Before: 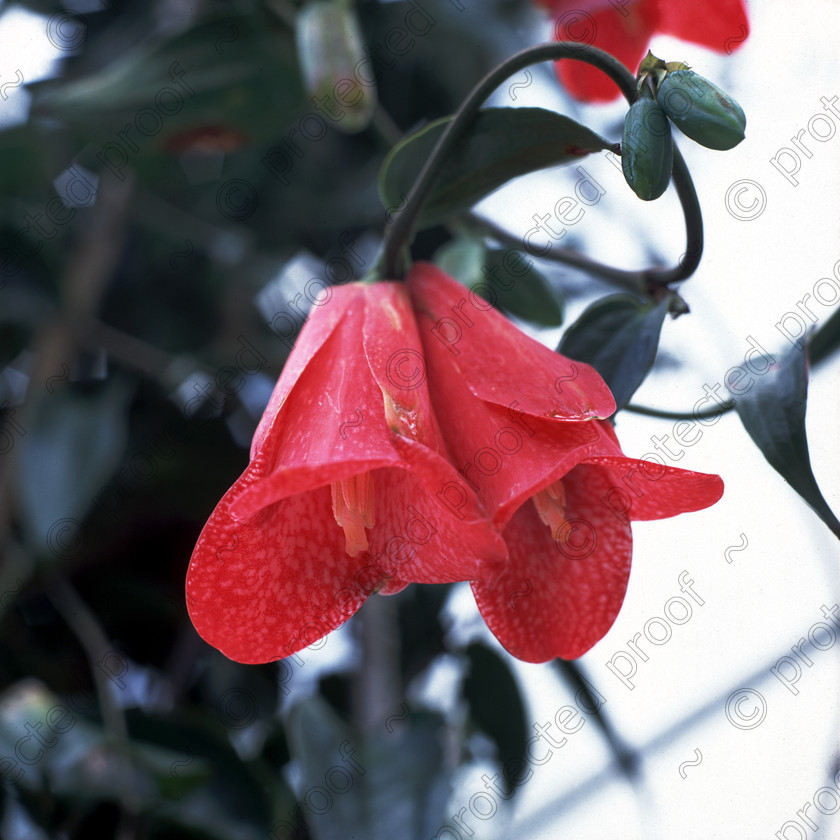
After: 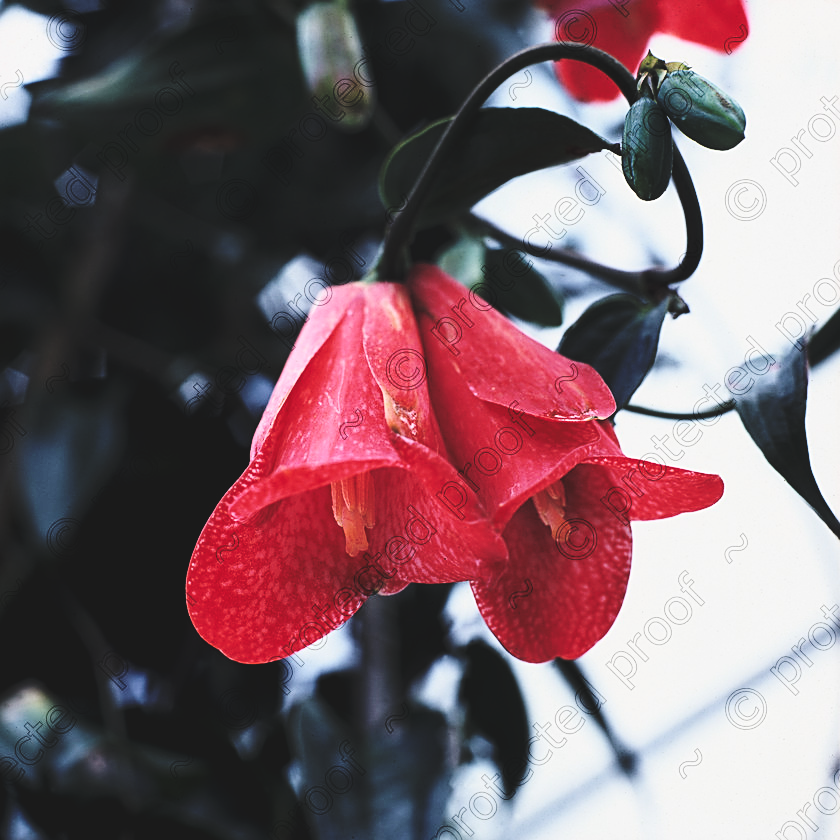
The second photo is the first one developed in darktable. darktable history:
sharpen: on, module defaults
exposure: black level correction 0.006, exposure -0.226 EV, compensate highlight preservation false
tone curve: curves: ch0 [(0, 0) (0.195, 0.109) (0.751, 0.848) (1, 1)], color space Lab, linked channels, preserve colors none
base curve: curves: ch0 [(0, 0.024) (0.055, 0.065) (0.121, 0.166) (0.236, 0.319) (0.693, 0.726) (1, 1)], preserve colors none
